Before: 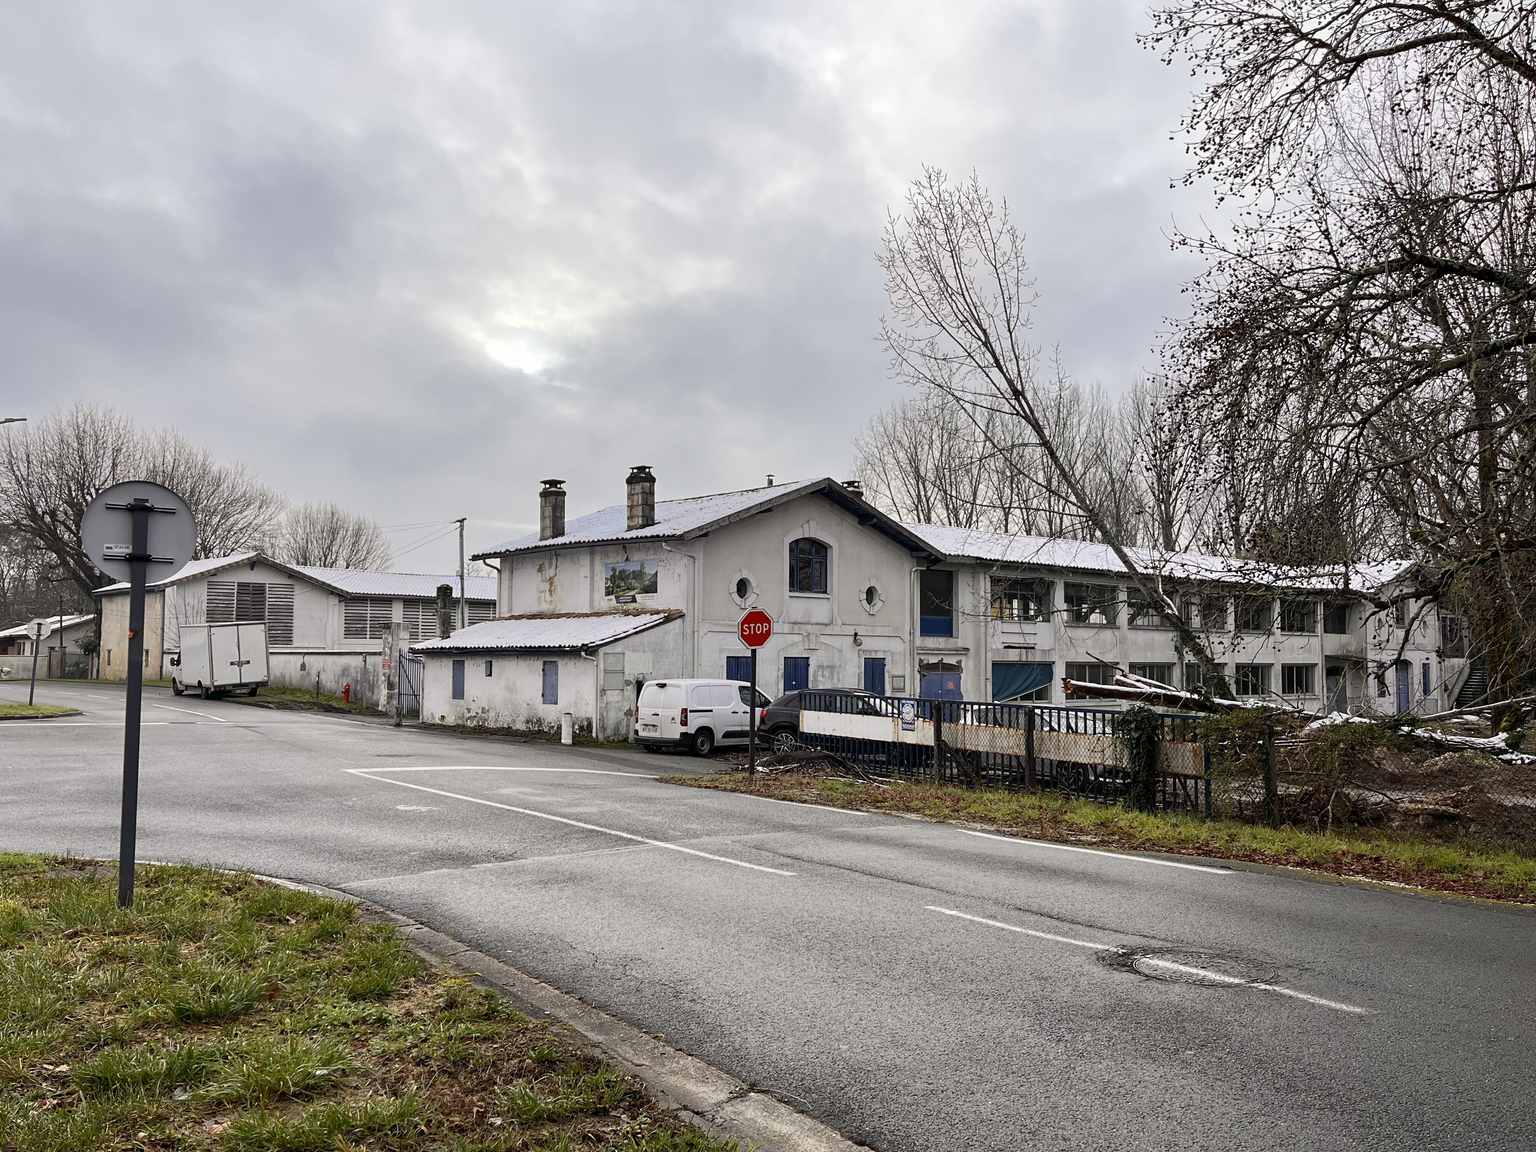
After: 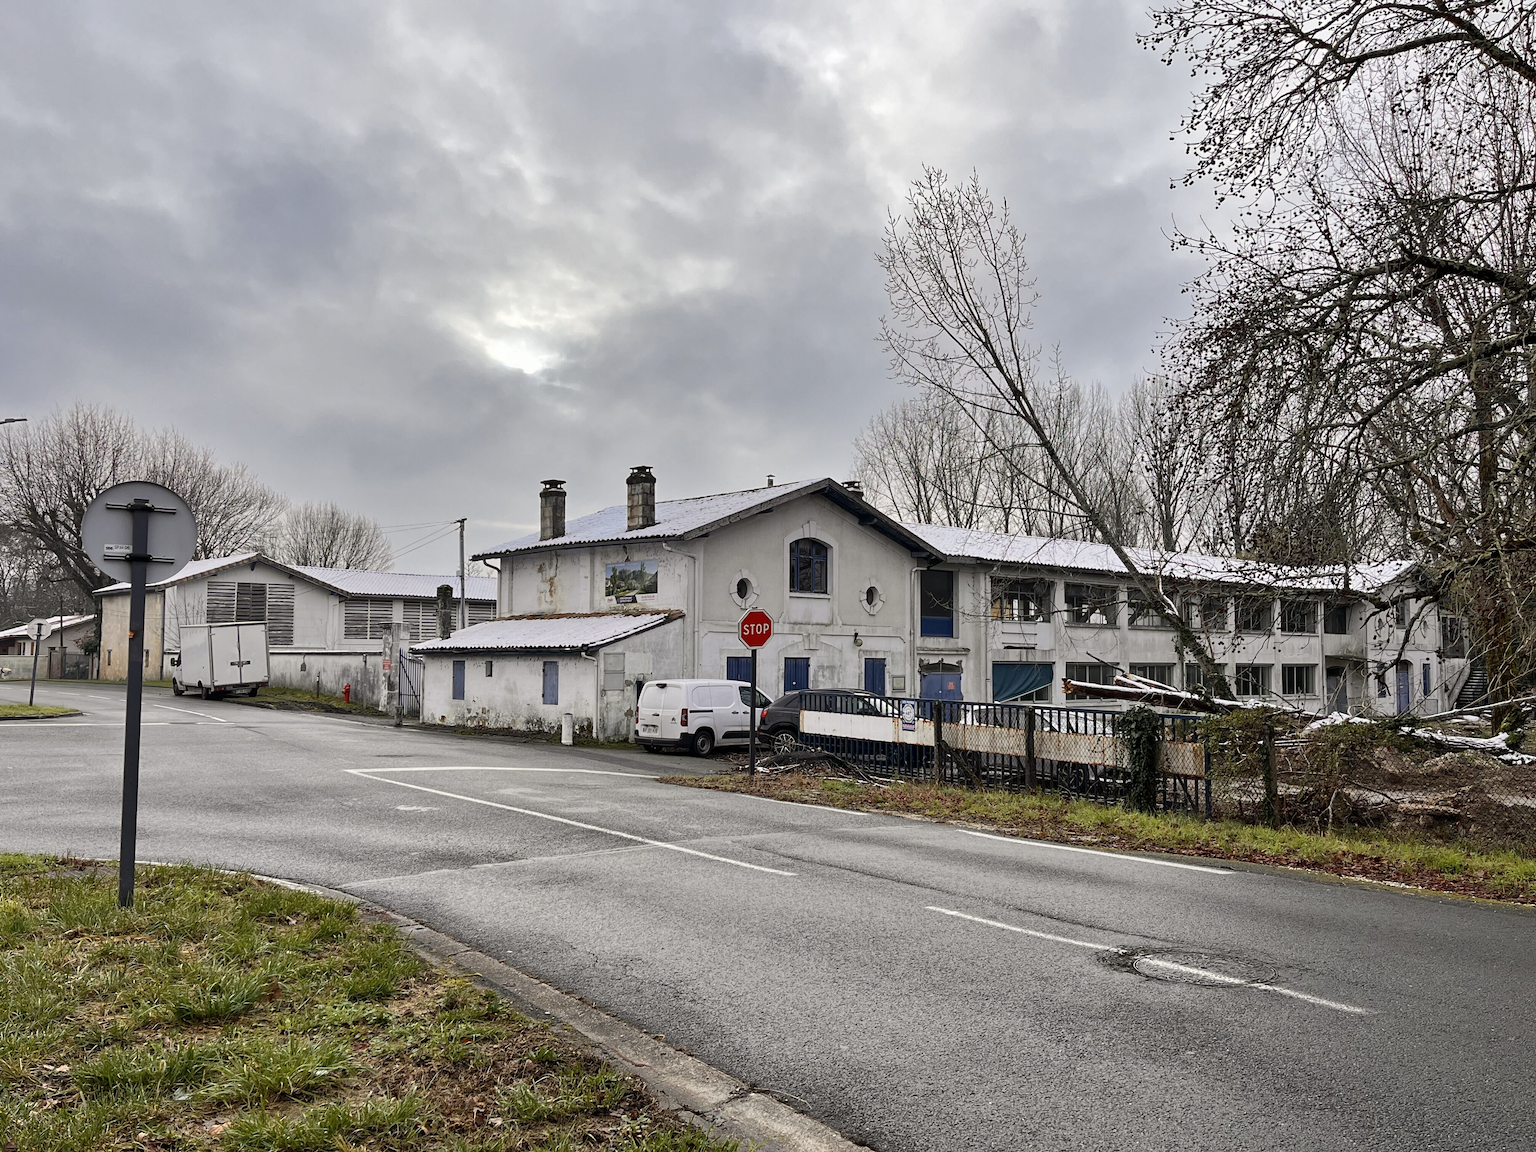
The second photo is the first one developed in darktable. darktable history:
shadows and highlights: highlights color adjustment 0%, soften with gaussian
